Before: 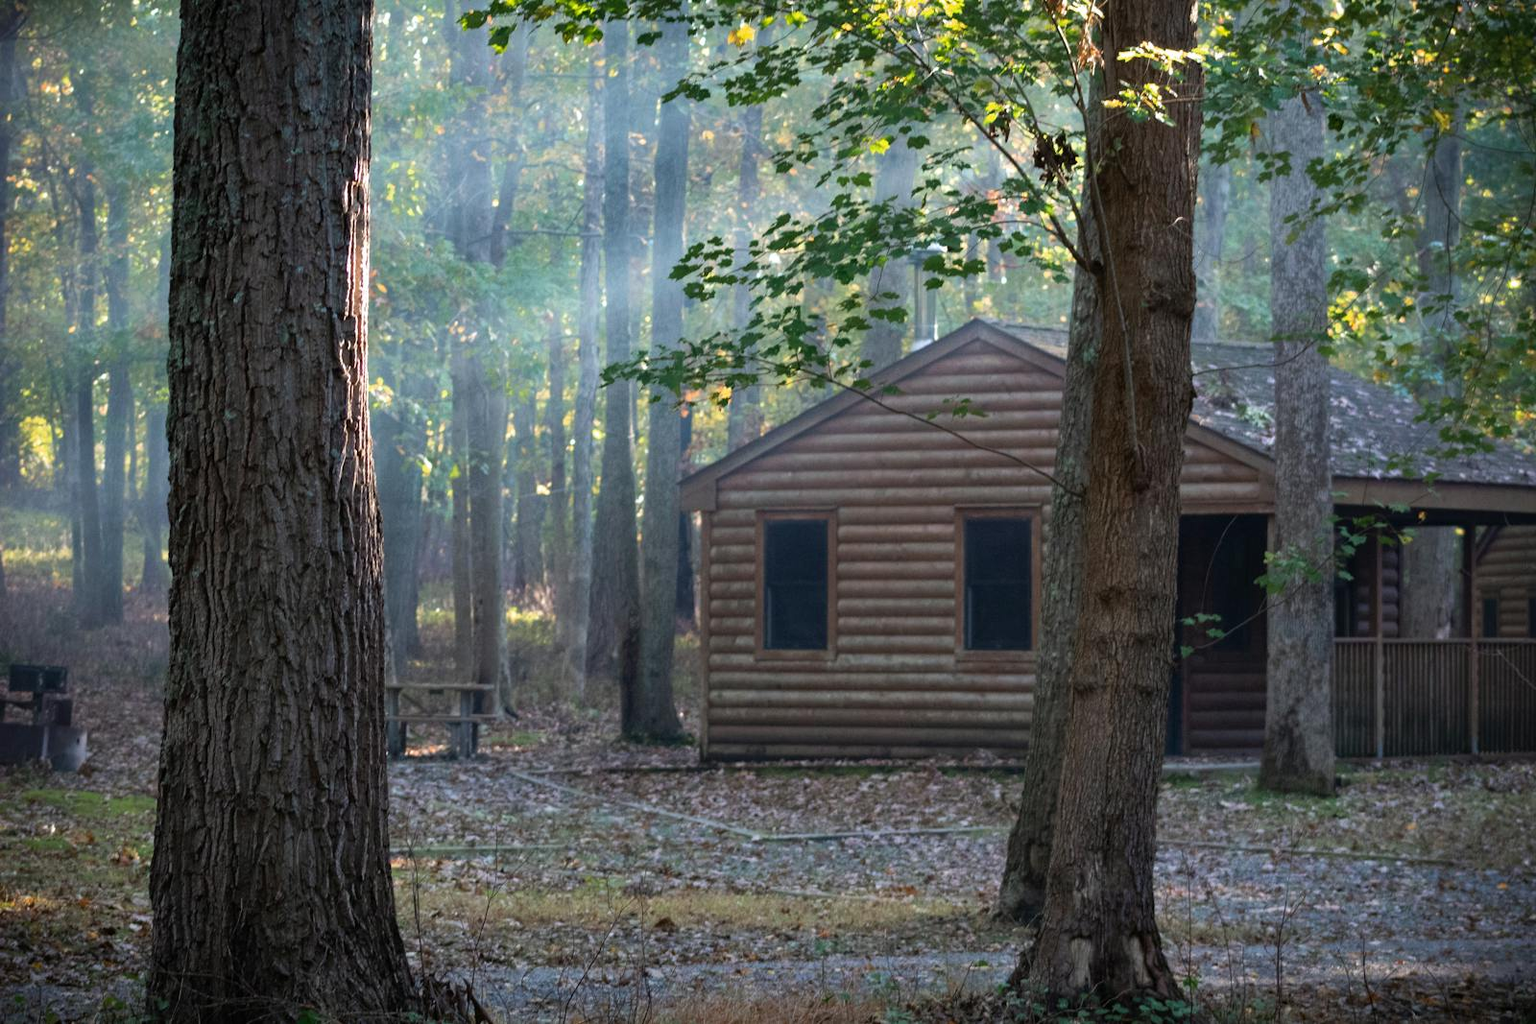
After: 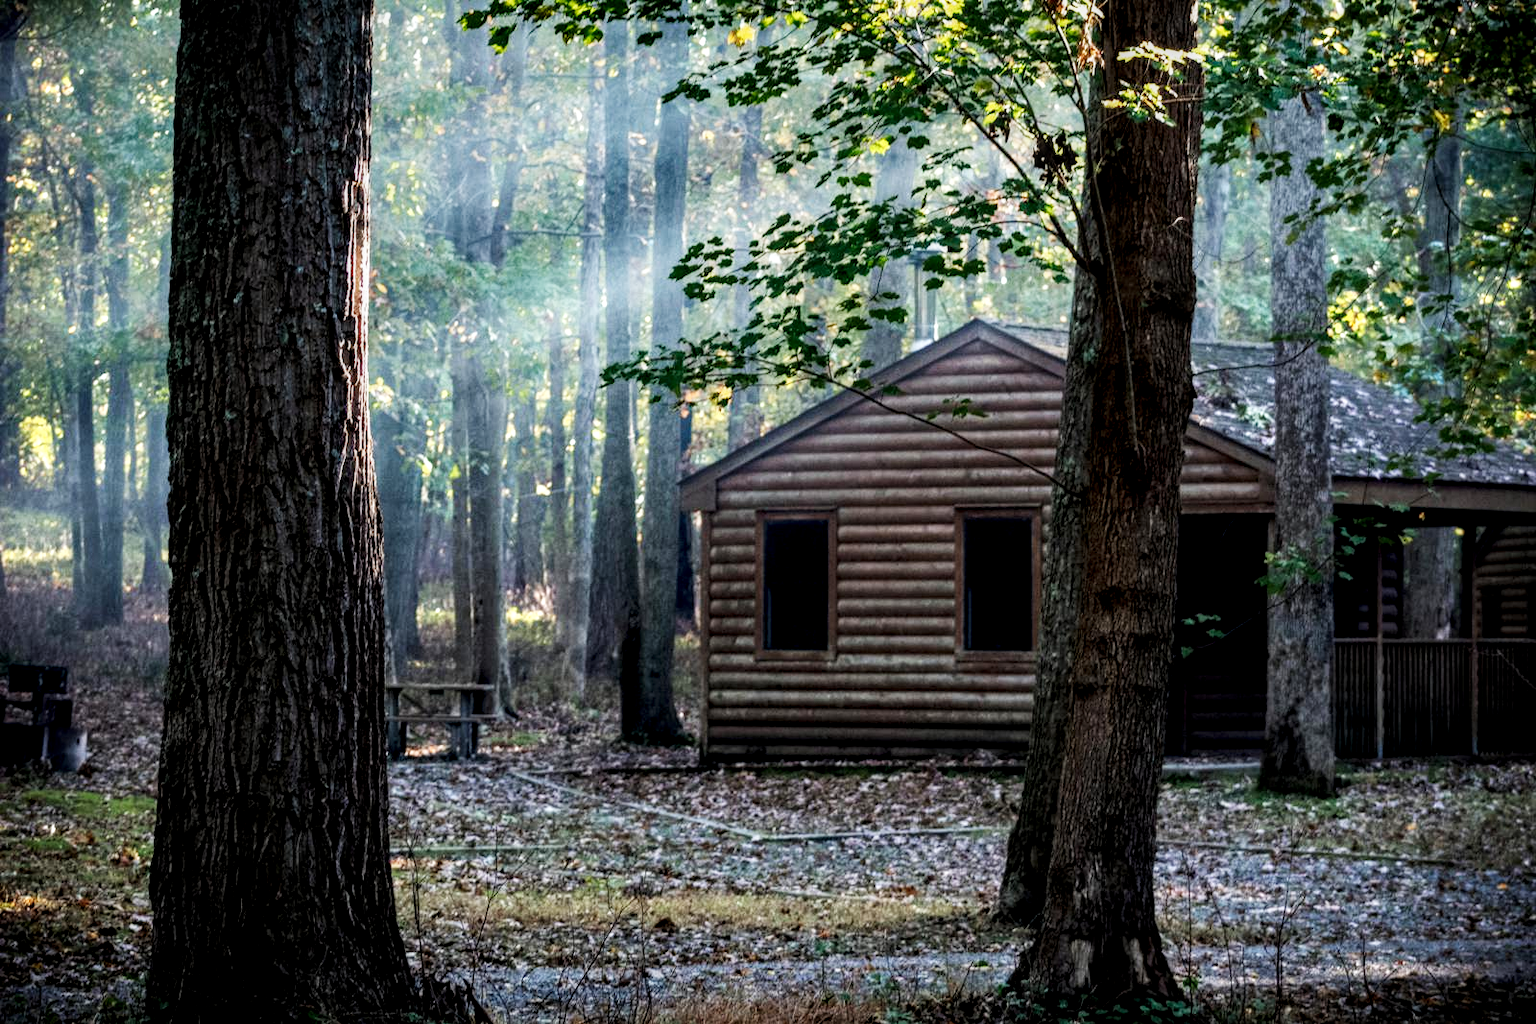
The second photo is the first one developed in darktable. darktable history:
sigmoid: contrast 1.81, skew -0.21, preserve hue 0%, red attenuation 0.1, red rotation 0.035, green attenuation 0.1, green rotation -0.017, blue attenuation 0.15, blue rotation -0.052, base primaries Rec2020
local contrast: detail 154%
